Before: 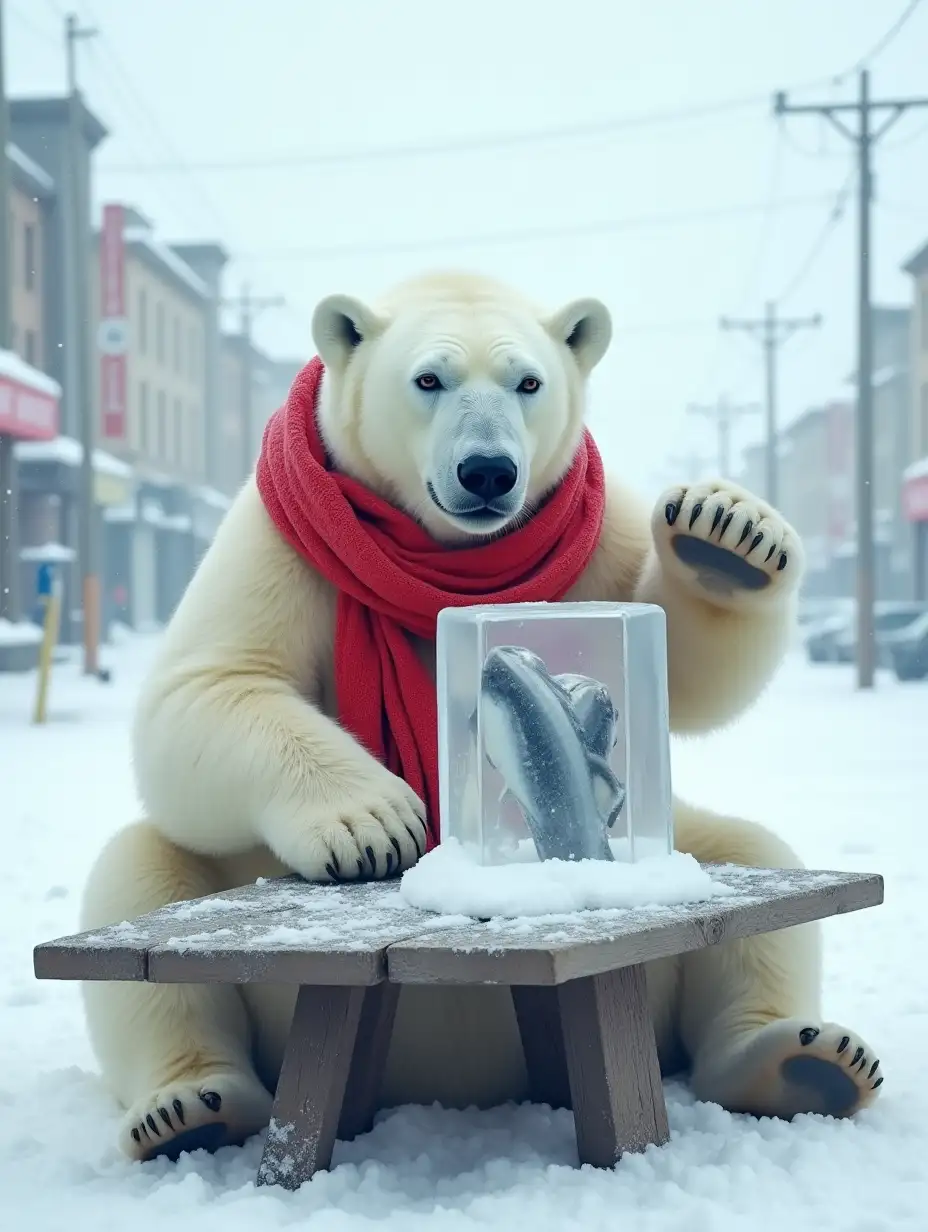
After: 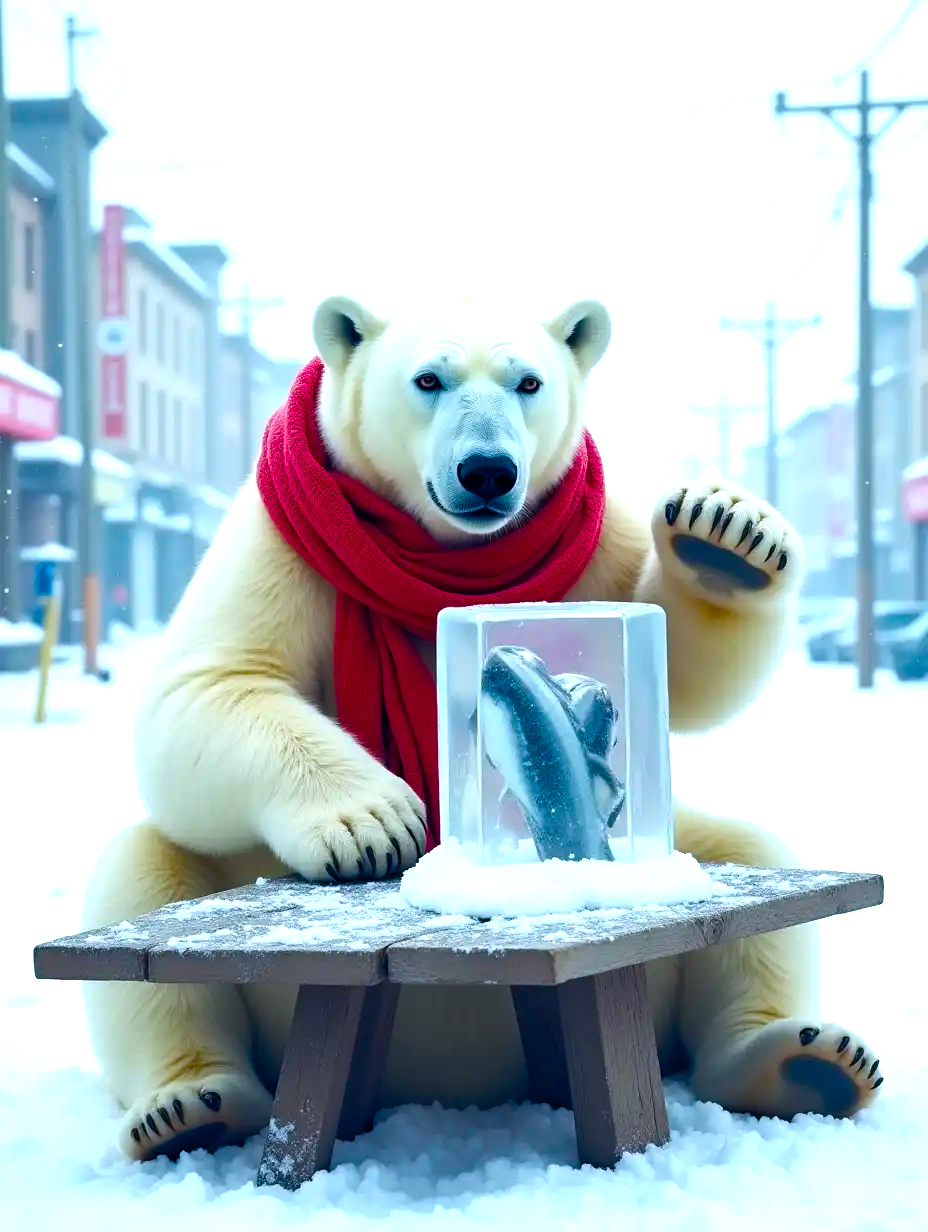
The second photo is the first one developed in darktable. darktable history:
color balance rgb: highlights gain › luminance 16.425%, highlights gain › chroma 2.849%, highlights gain › hue 262.24°, linear chroma grading › global chroma 24.465%, perceptual saturation grading › global saturation 40.427%, perceptual saturation grading › highlights -24.972%, perceptual saturation grading › mid-tones 35.06%, perceptual saturation grading › shadows 35.16%, perceptual brilliance grading › global brilliance 14.704%, perceptual brilliance grading › shadows -35.097%
